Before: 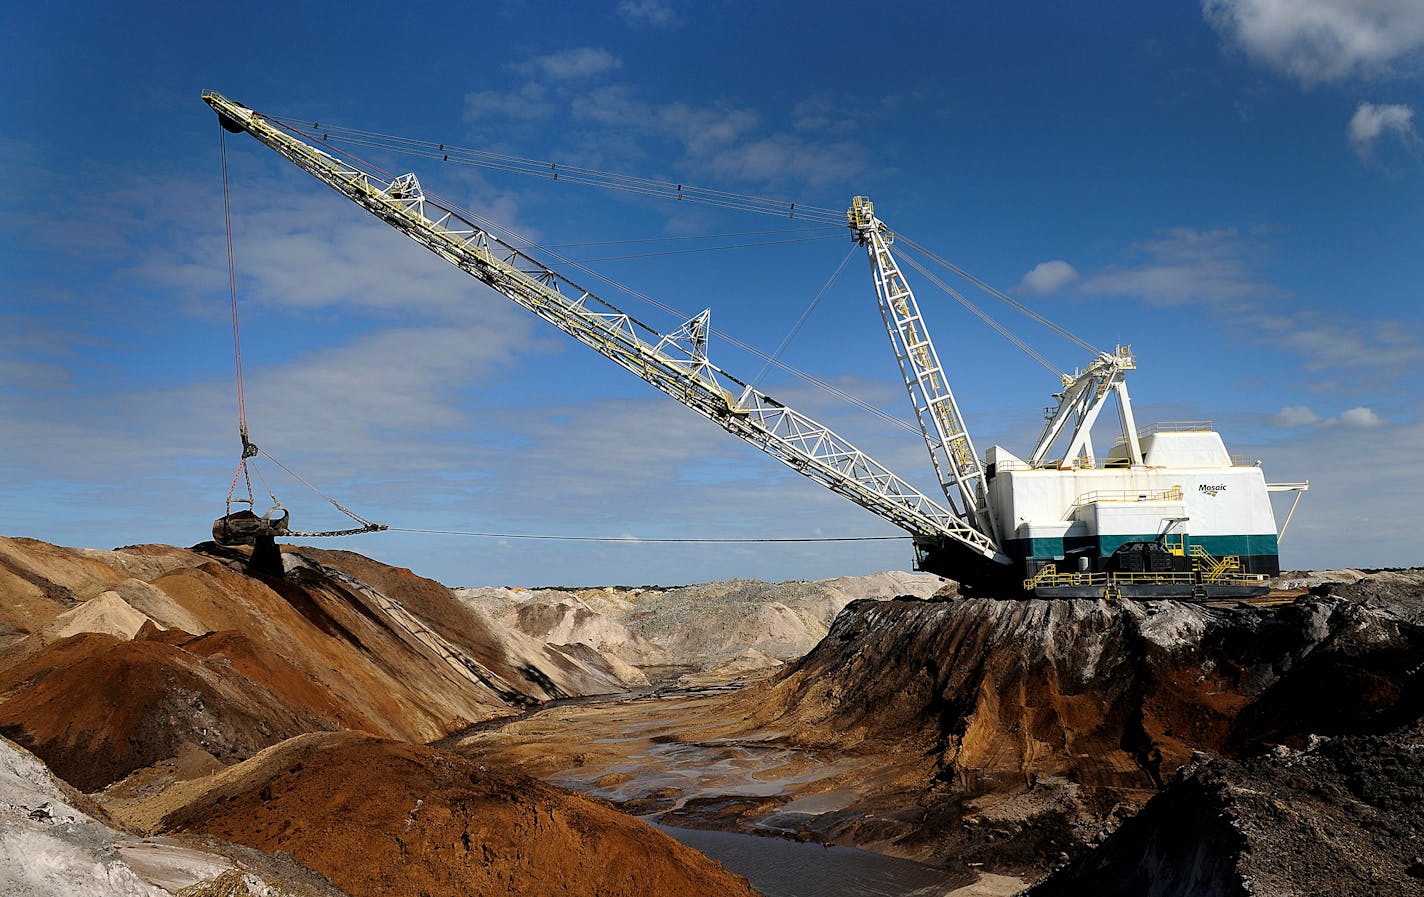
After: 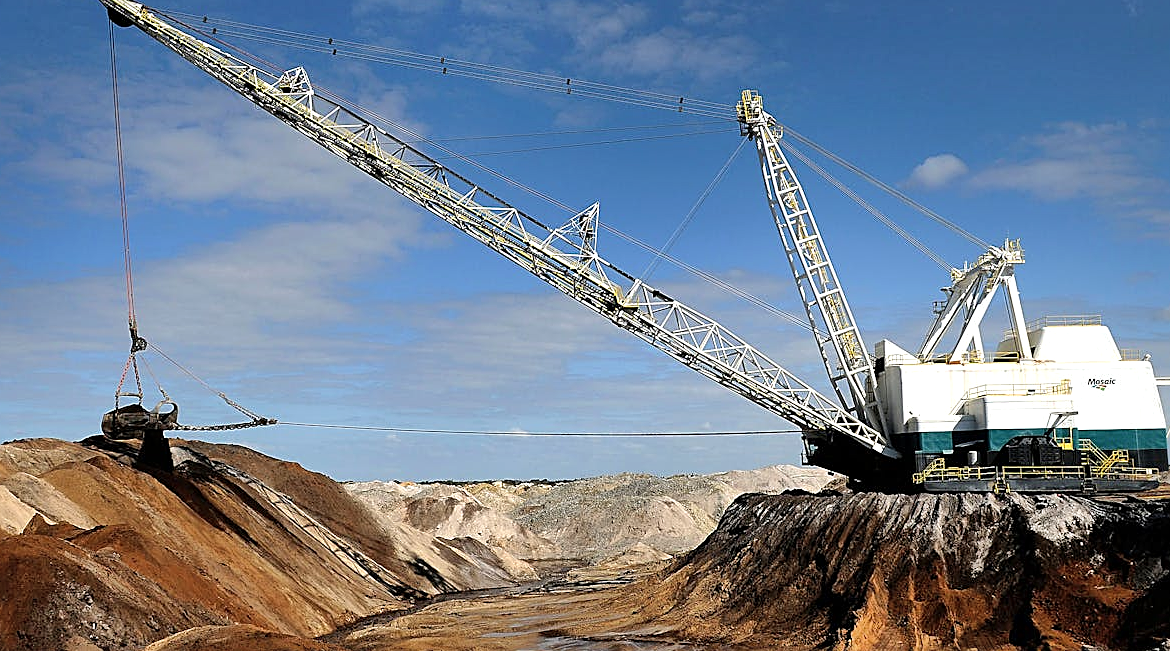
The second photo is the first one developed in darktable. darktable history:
sharpen: on, module defaults
tone equalizer: edges refinement/feathering 500, mask exposure compensation -1.57 EV, preserve details no
shadows and highlights: radius 111.87, shadows 50.85, white point adjustment 9.14, highlights -4.26, soften with gaussian
crop: left 7.822%, top 11.916%, right 9.95%, bottom 15.46%
